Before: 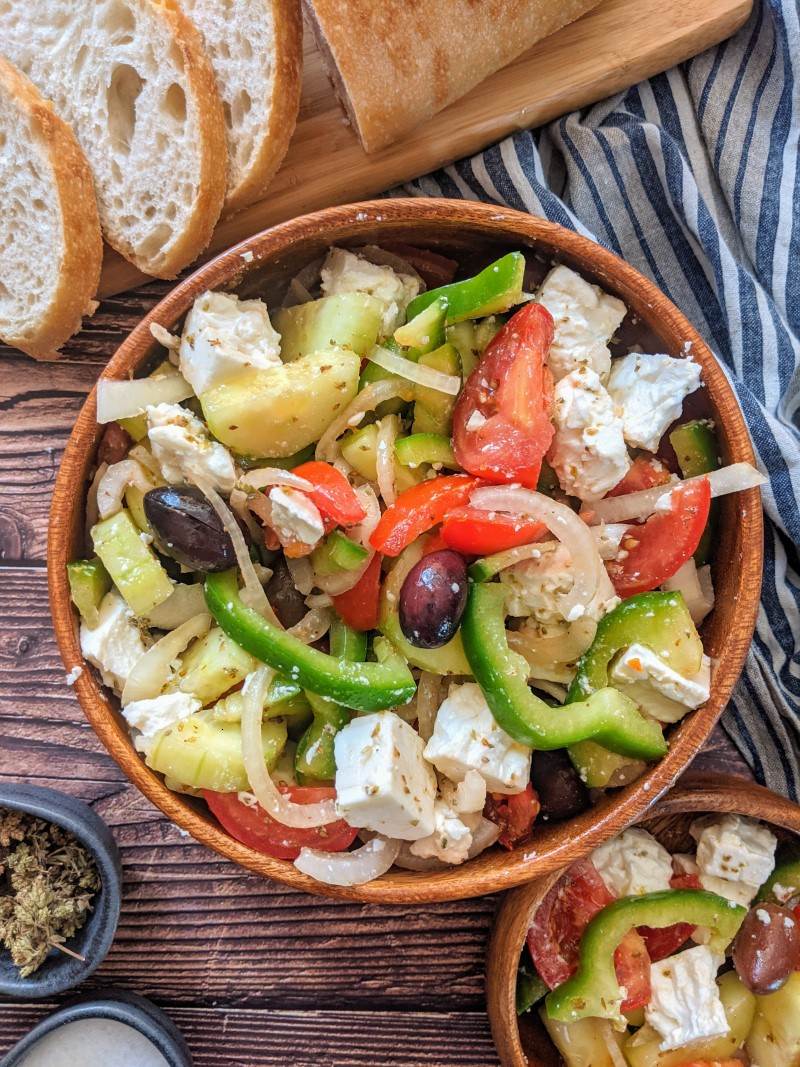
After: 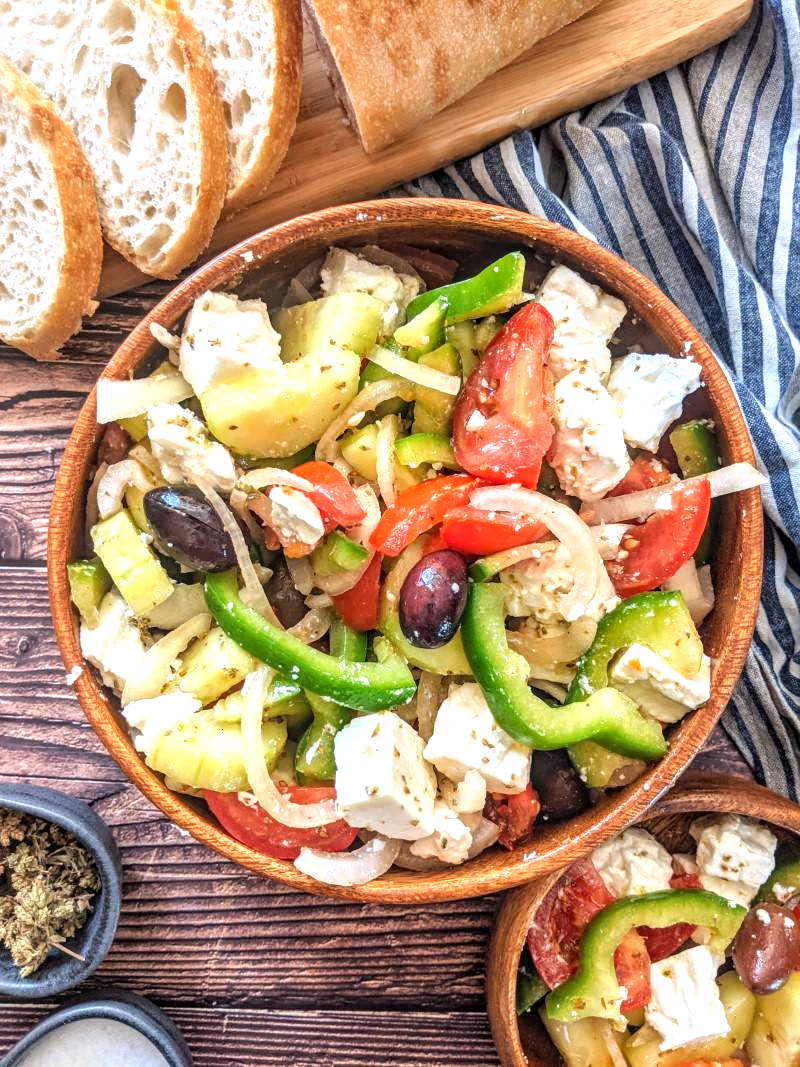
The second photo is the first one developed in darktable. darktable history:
white balance: emerald 1
exposure: black level correction 0, exposure 0.7 EV, compensate exposure bias true, compensate highlight preservation false
local contrast: on, module defaults
